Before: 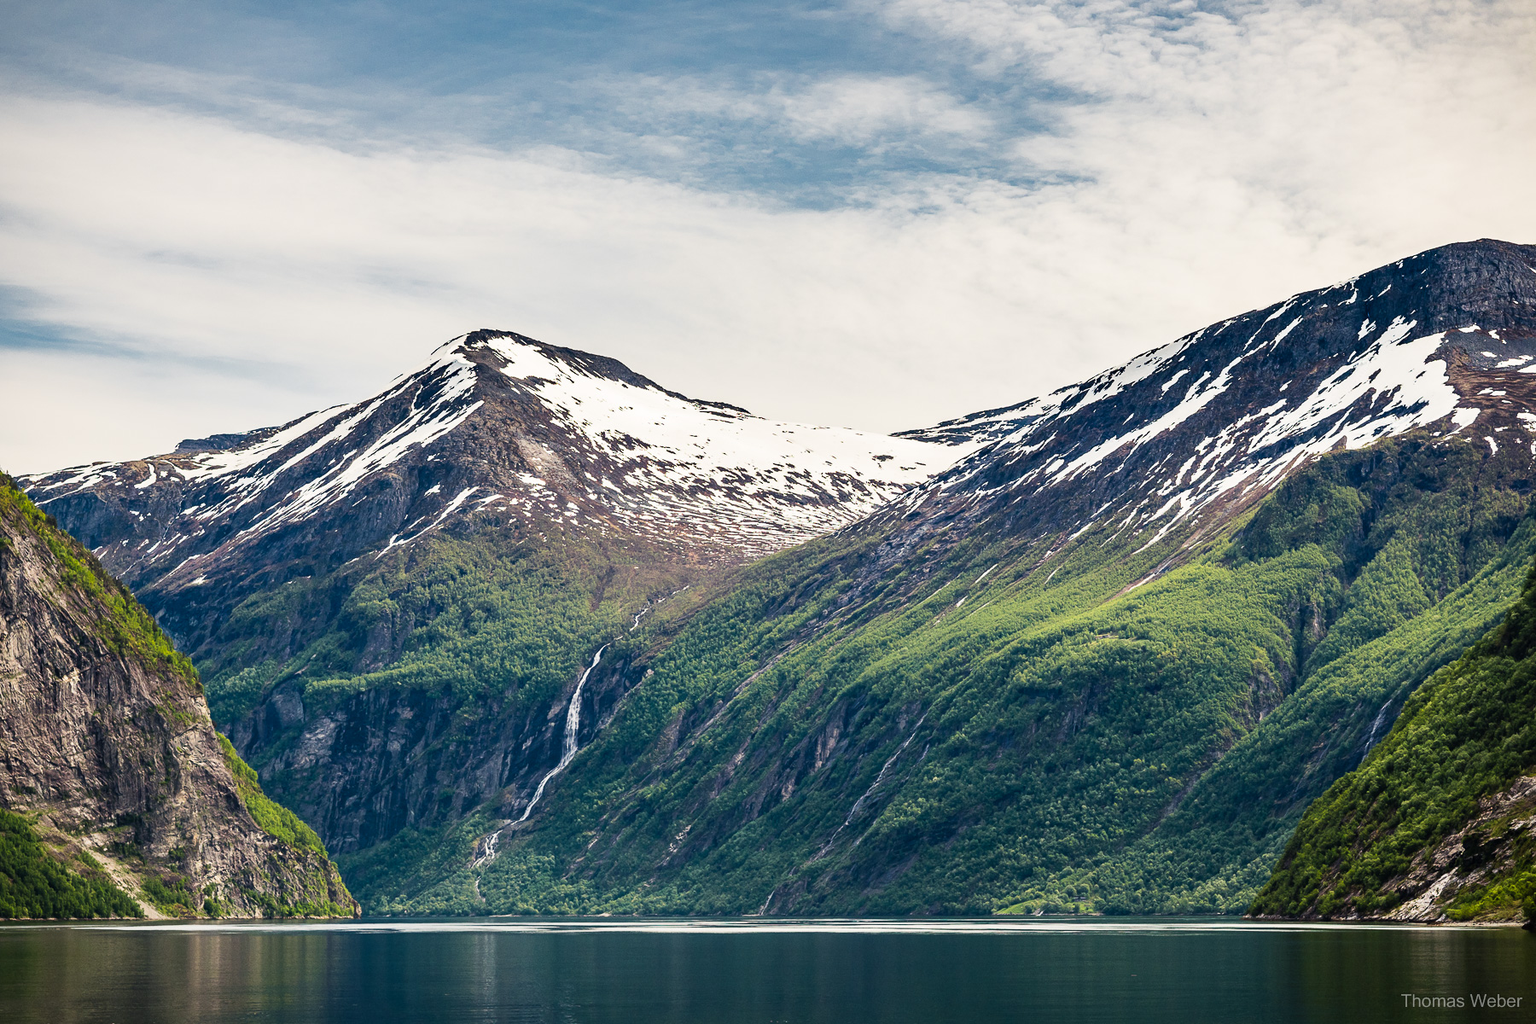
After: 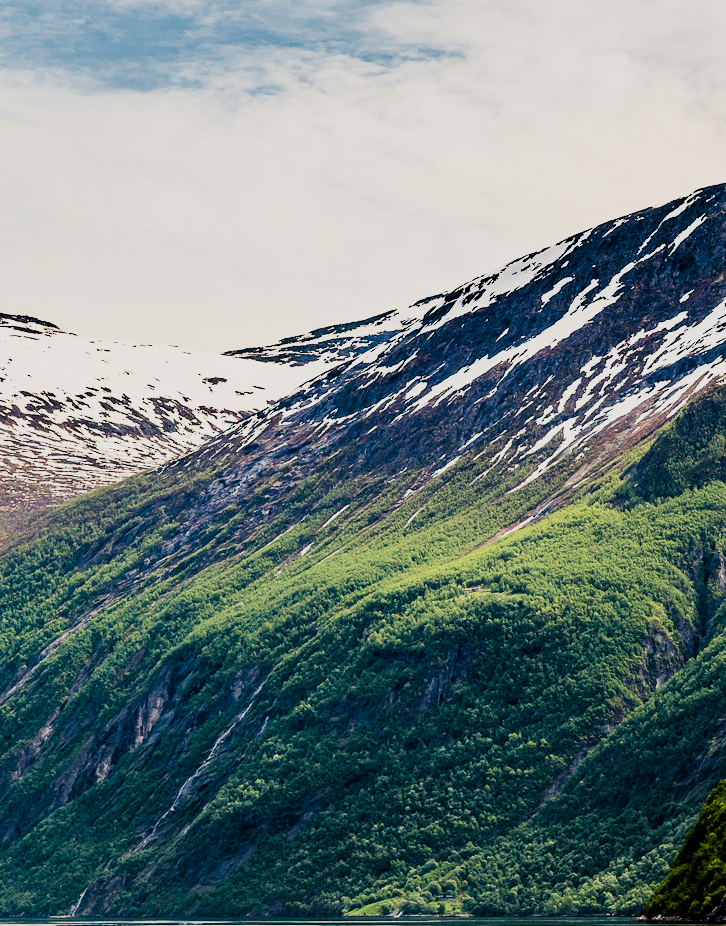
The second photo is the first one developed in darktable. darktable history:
color balance rgb: linear chroma grading › global chroma 0.255%, perceptual saturation grading › global saturation 20%, perceptual saturation grading › highlights -25.111%, perceptual saturation grading › shadows 49.838%
crop: left 45.607%, top 13.013%, right 14.005%, bottom 9.813%
local contrast: mode bilateral grid, contrast 100, coarseness 100, detail 108%, midtone range 0.2
filmic rgb: black relative exposure -5.03 EV, white relative exposure 3.98 EV, hardness 2.9, contrast 1.298, color science v6 (2022)
